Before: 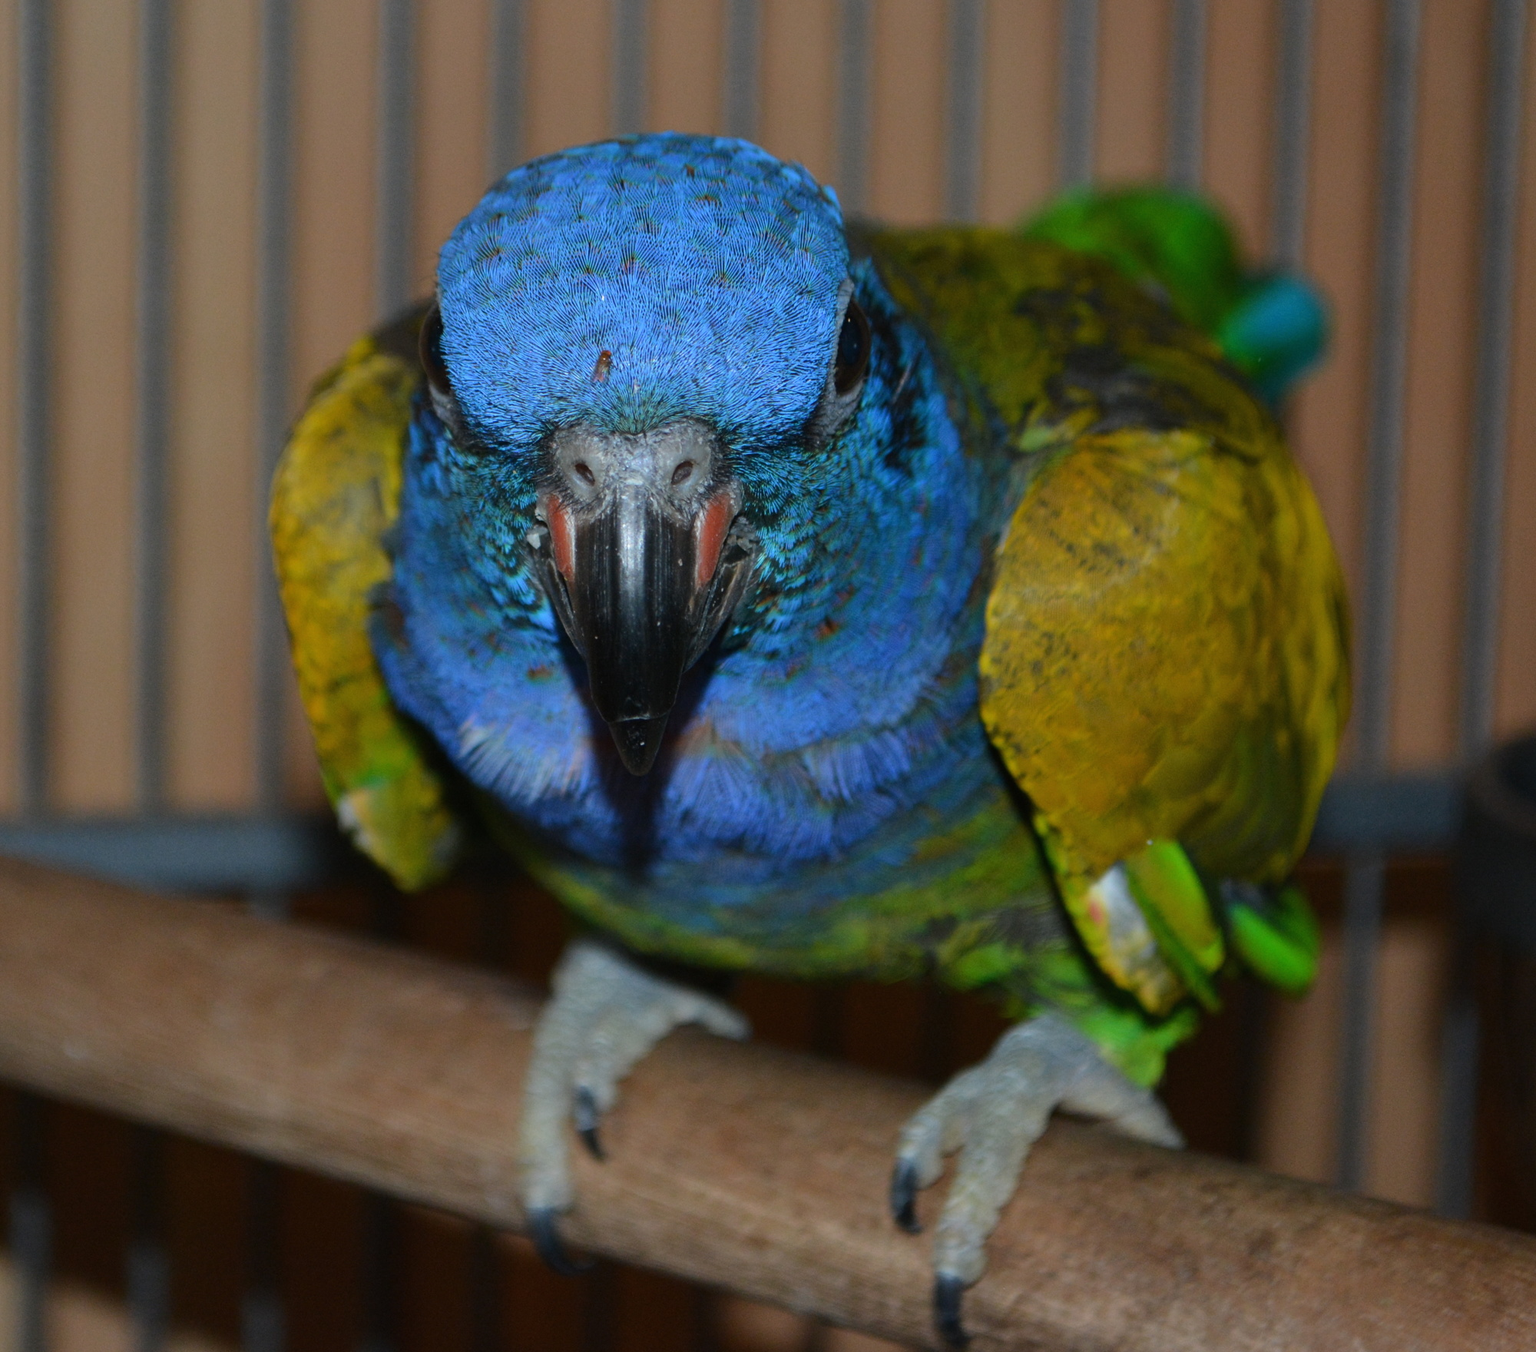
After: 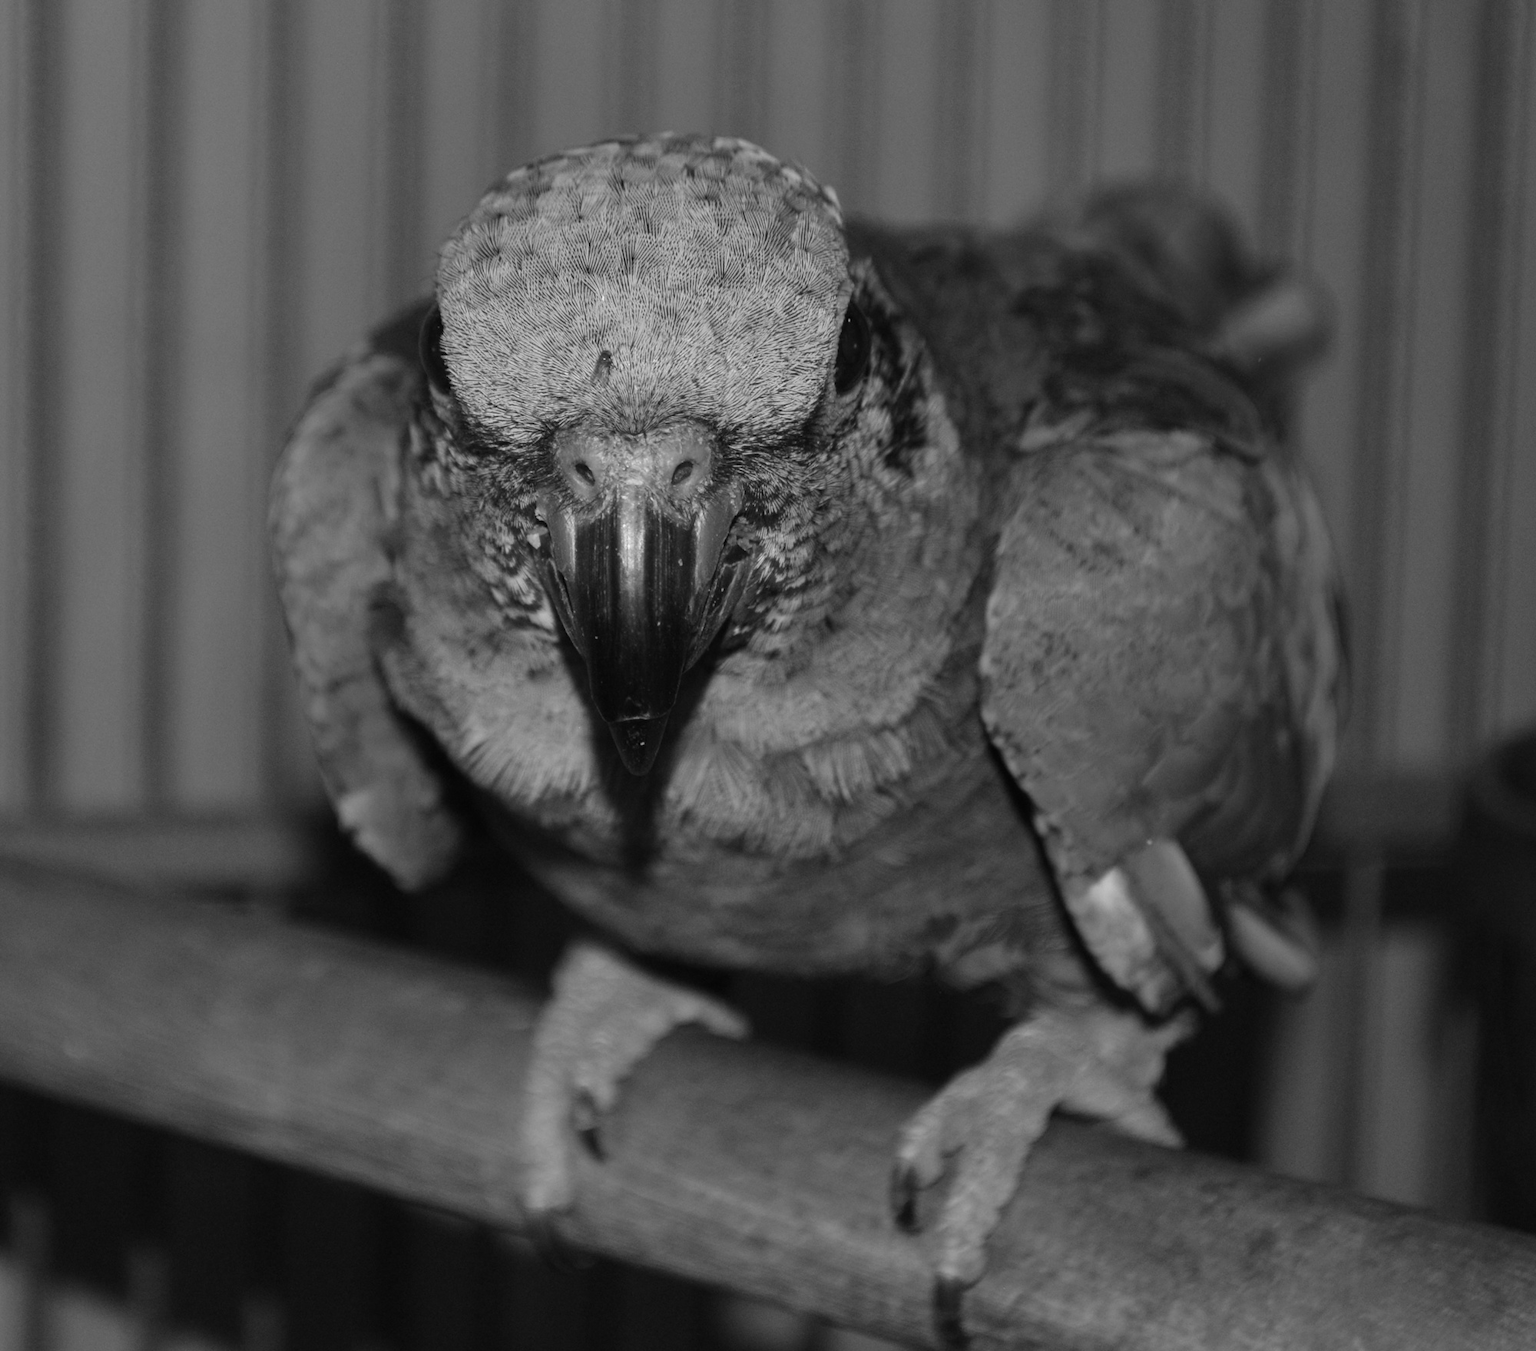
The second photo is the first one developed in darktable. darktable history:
color calibration: output gray [0.267, 0.423, 0.261, 0], illuminant same as pipeline (D50), adaptation none (bypass), x 0.333, y 0.333, temperature 5010.4 K
